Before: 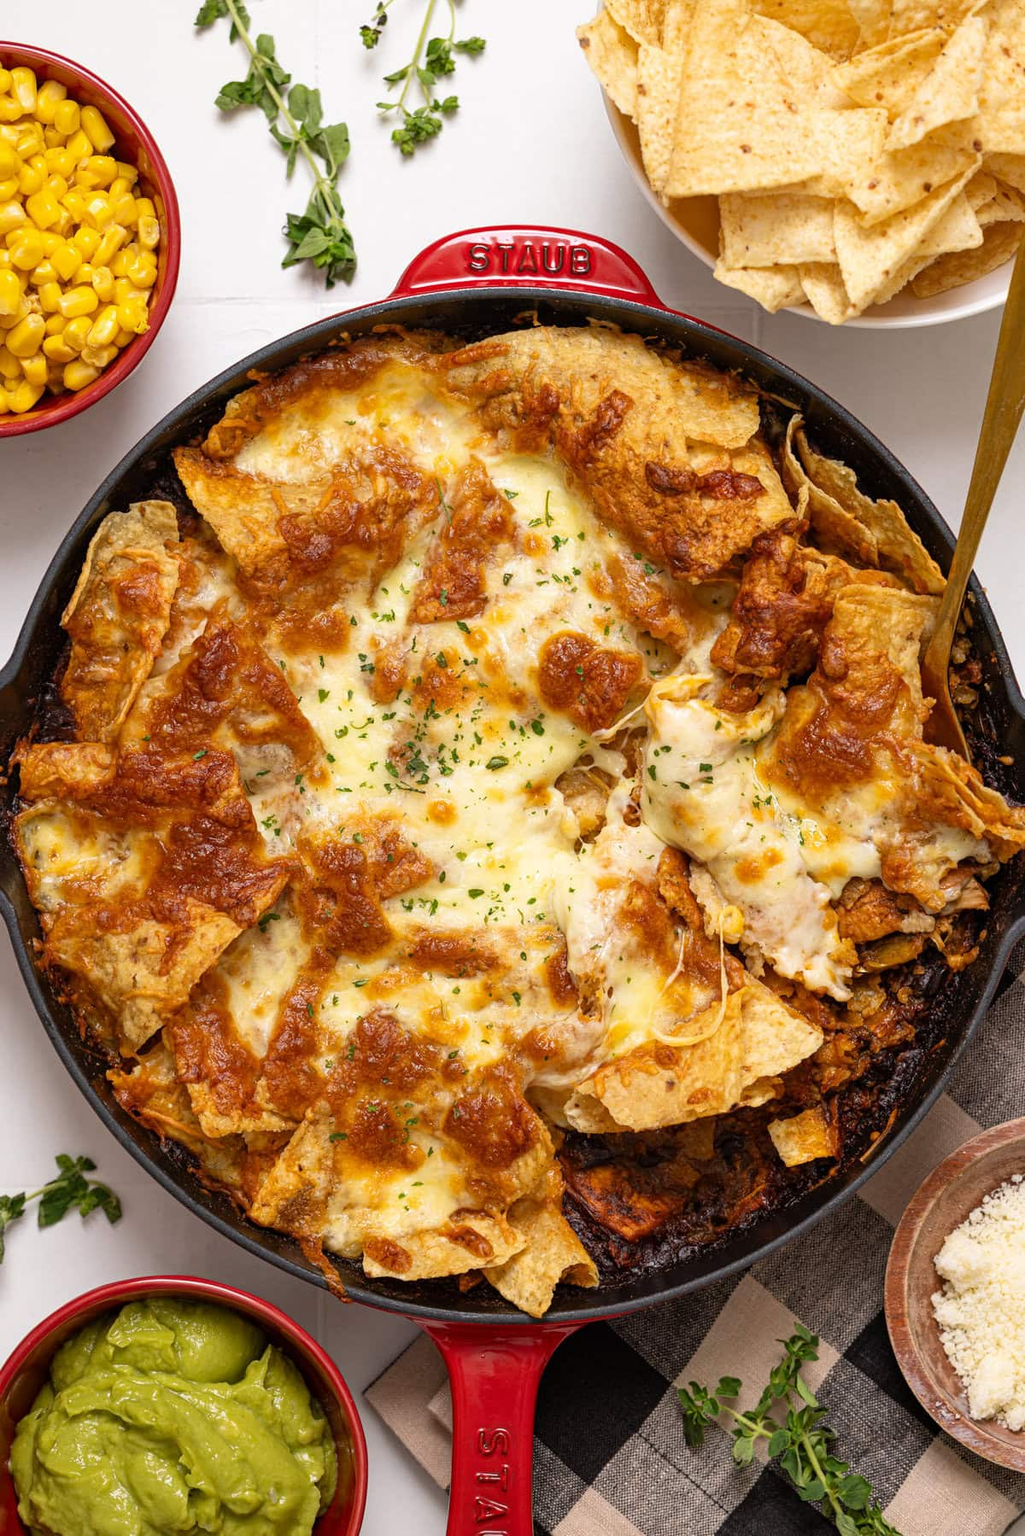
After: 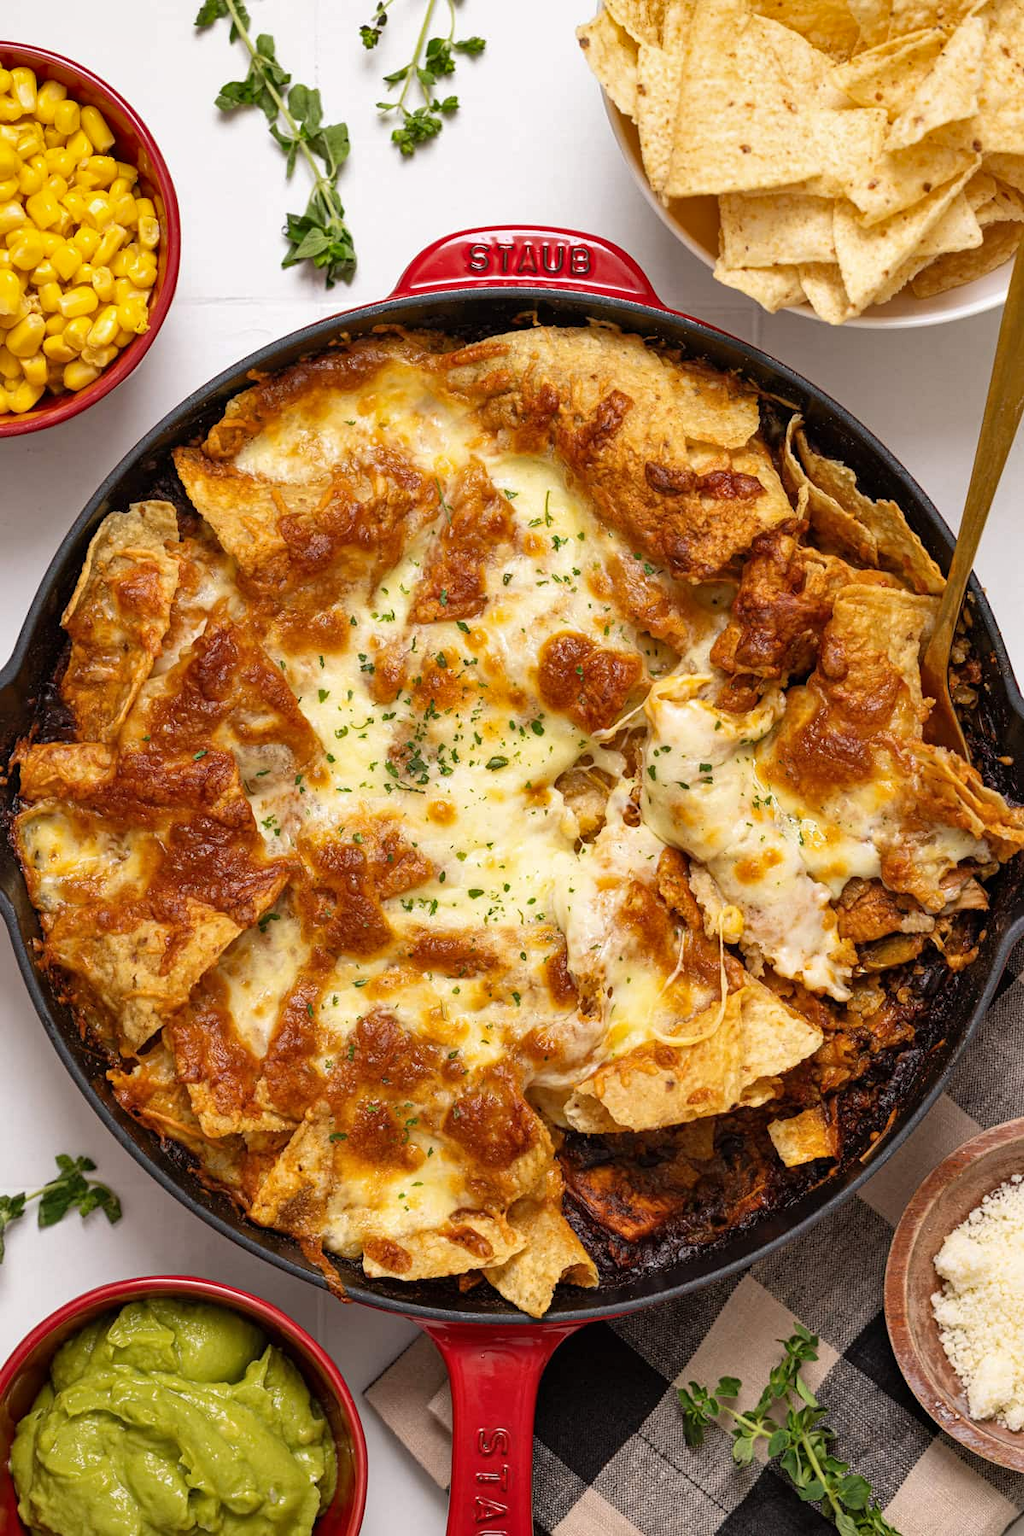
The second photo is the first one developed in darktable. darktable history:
shadows and highlights: shadows 31.59, highlights -32.26, soften with gaussian
